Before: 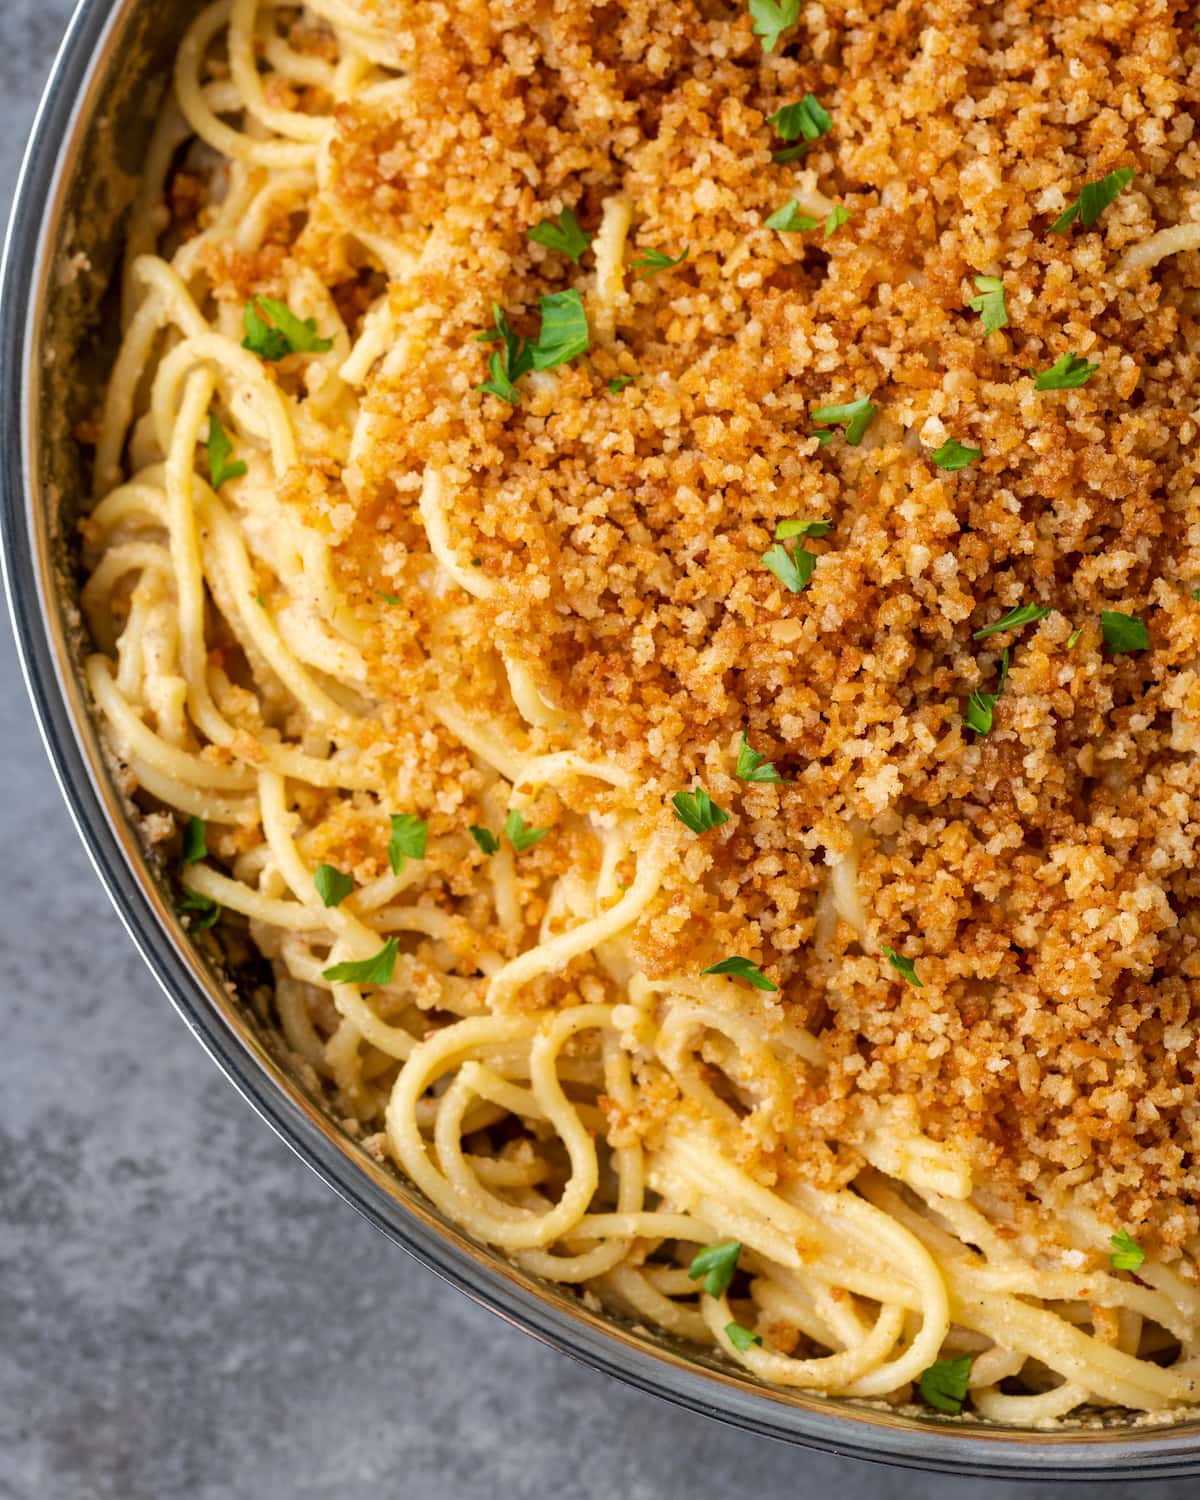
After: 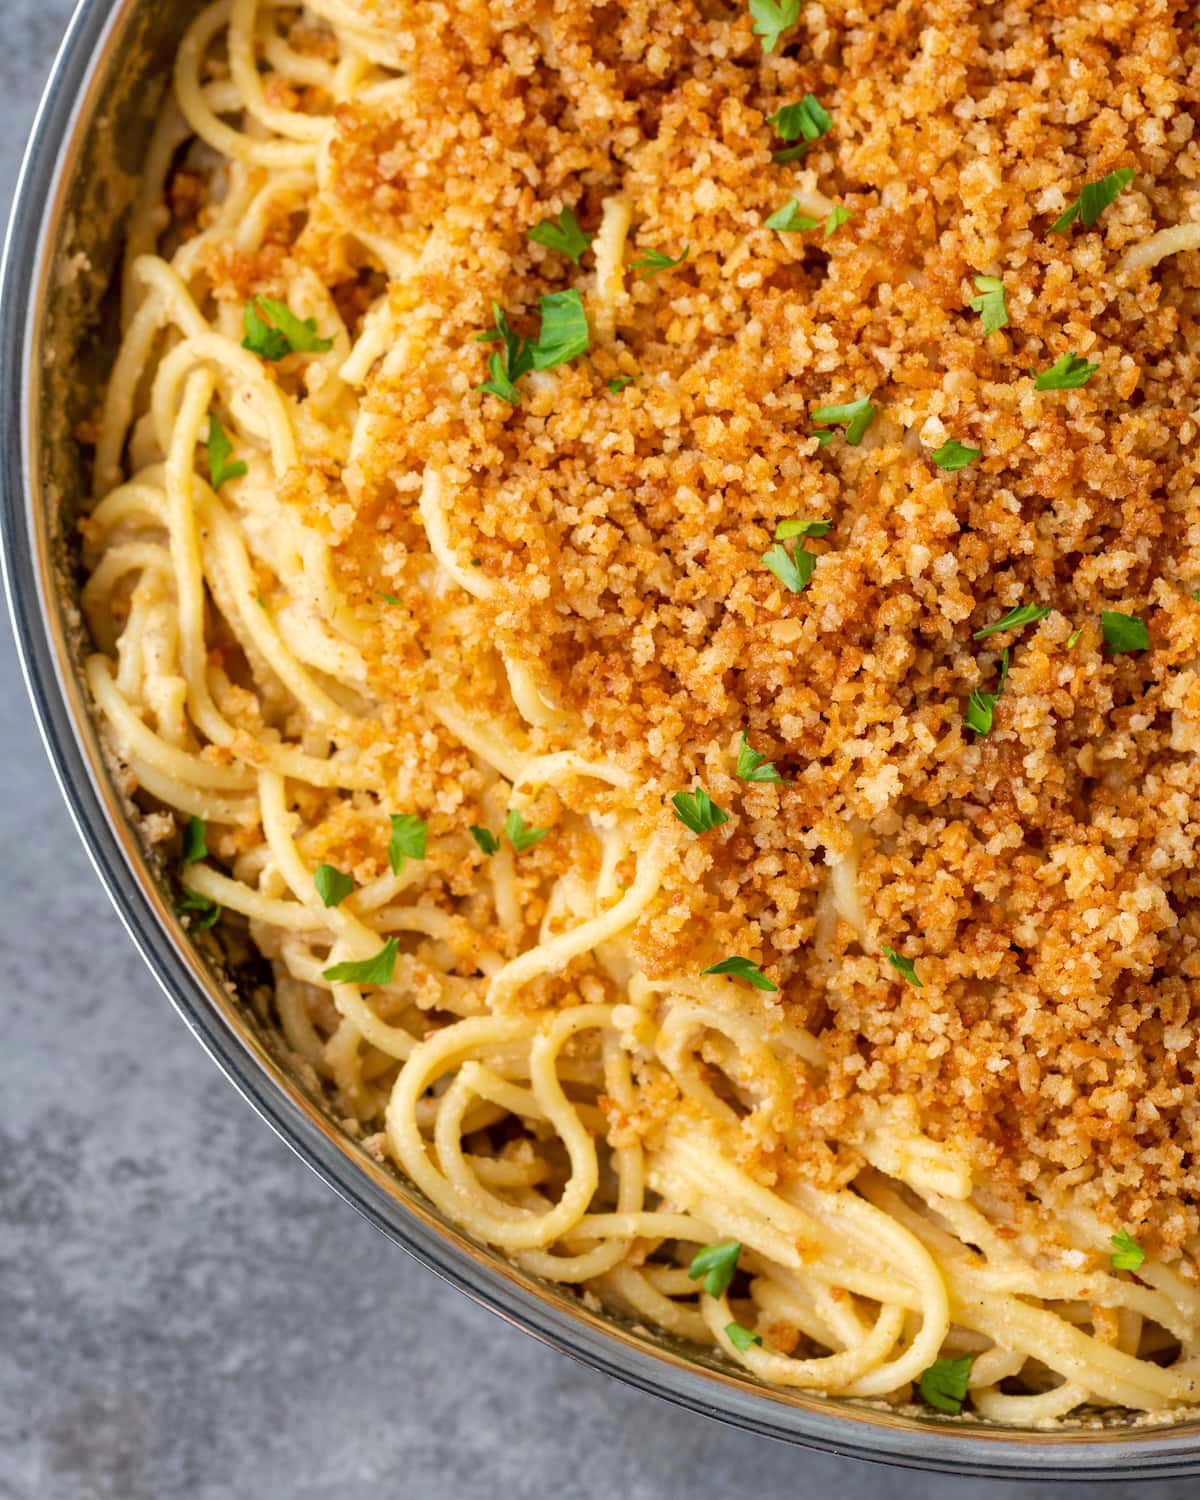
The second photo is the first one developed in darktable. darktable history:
tone equalizer: -7 EV 0.162 EV, -6 EV 0.581 EV, -5 EV 1.16 EV, -4 EV 1.33 EV, -3 EV 1.12 EV, -2 EV 0.6 EV, -1 EV 0.168 EV, smoothing diameter 24.95%, edges refinement/feathering 8.33, preserve details guided filter
